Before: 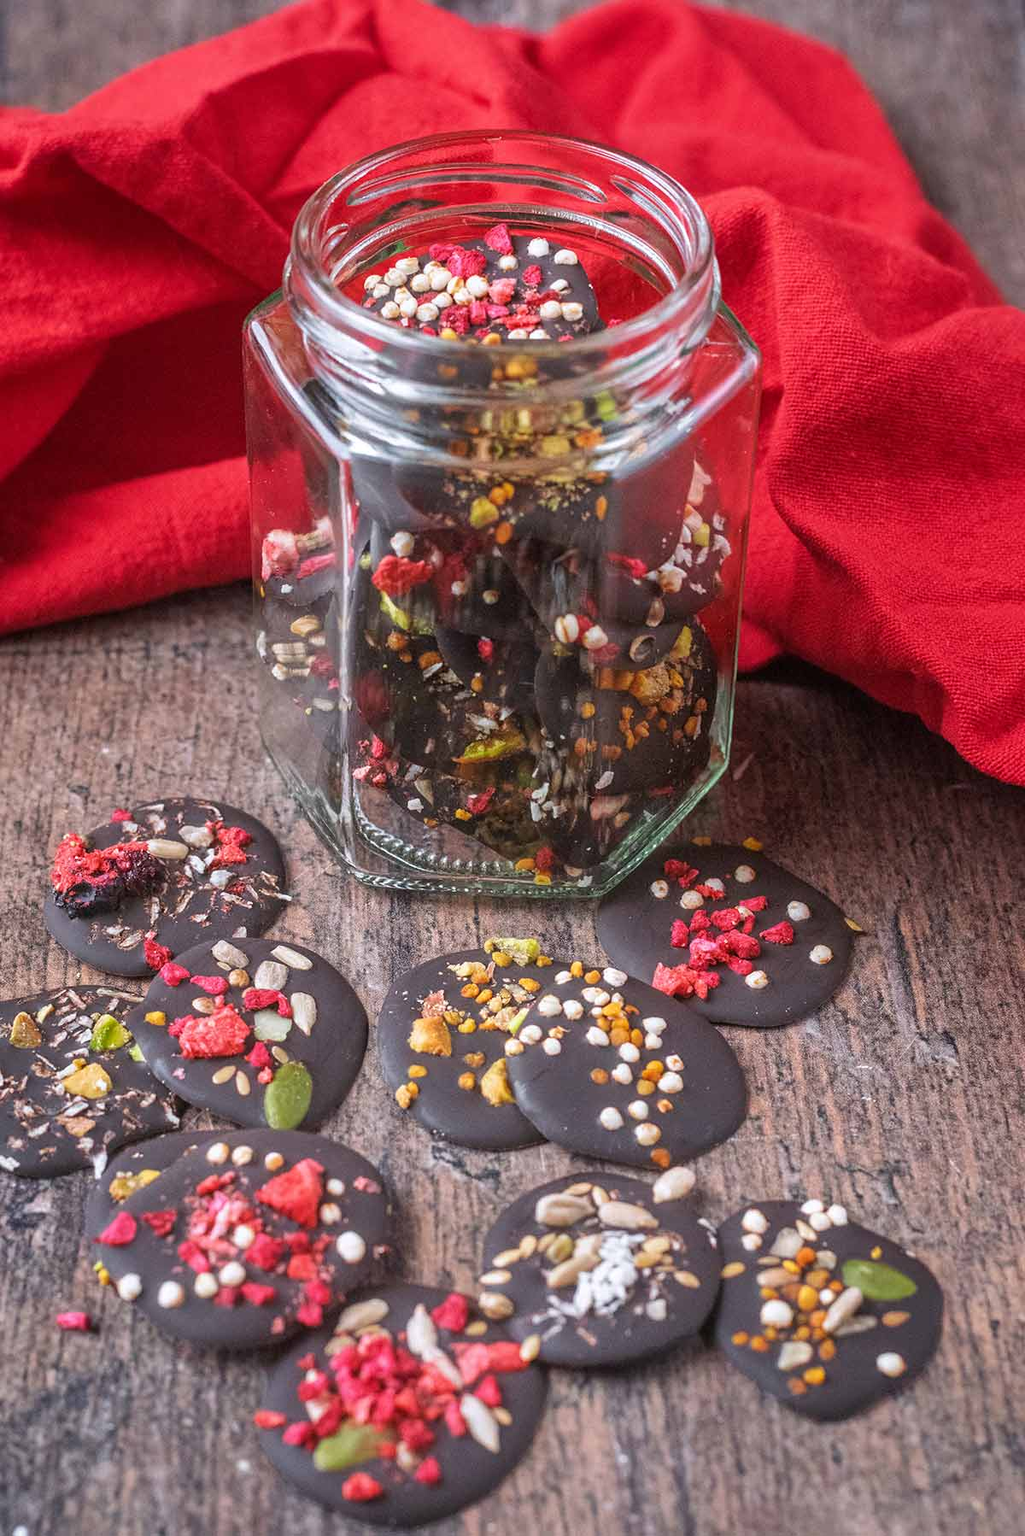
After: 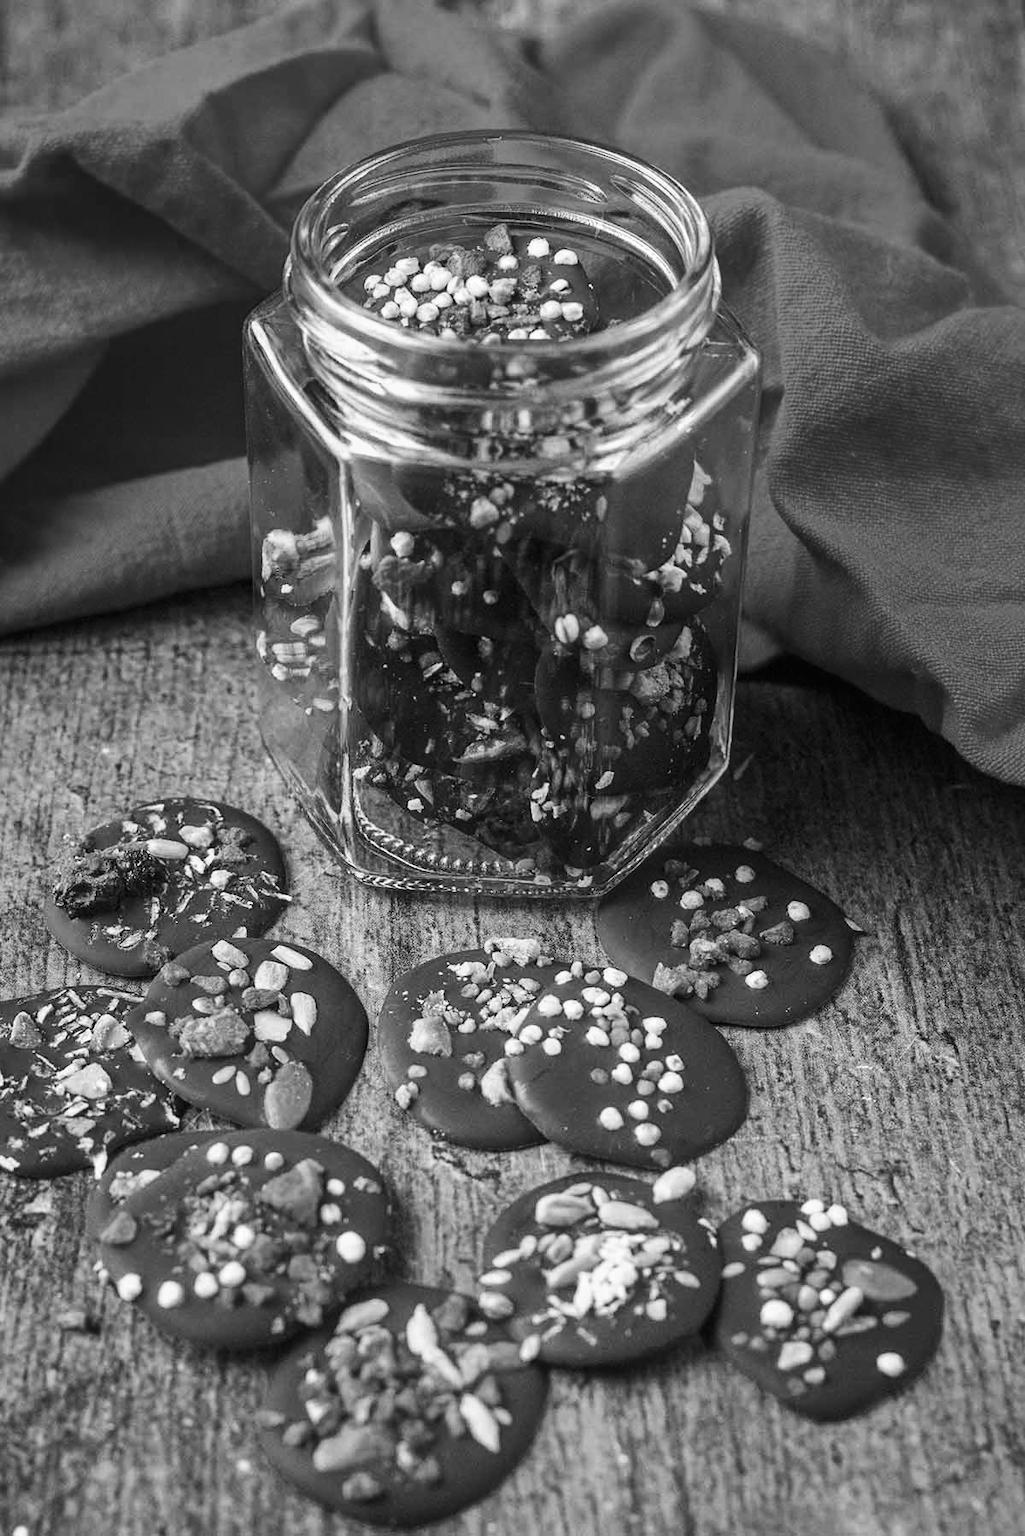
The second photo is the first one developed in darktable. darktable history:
color zones: curves: ch0 [(0, 0.5) (0.125, 0.4) (0.25, 0.5) (0.375, 0.4) (0.5, 0.4) (0.625, 0.6) (0.75, 0.6) (0.875, 0.5)]; ch1 [(0, 0.35) (0.125, 0.45) (0.25, 0.35) (0.375, 0.35) (0.5, 0.35) (0.625, 0.35) (0.75, 0.45) (0.875, 0.35)]; ch2 [(0, 0.6) (0.125, 0.5) (0.25, 0.5) (0.375, 0.6) (0.5, 0.6) (0.625, 0.5) (0.75, 0.5) (0.875, 0.5)]
rotate and perspective: crop left 0, crop top 0
contrast brightness saturation: contrast 0.22
monochrome: a 32, b 64, size 2.3
